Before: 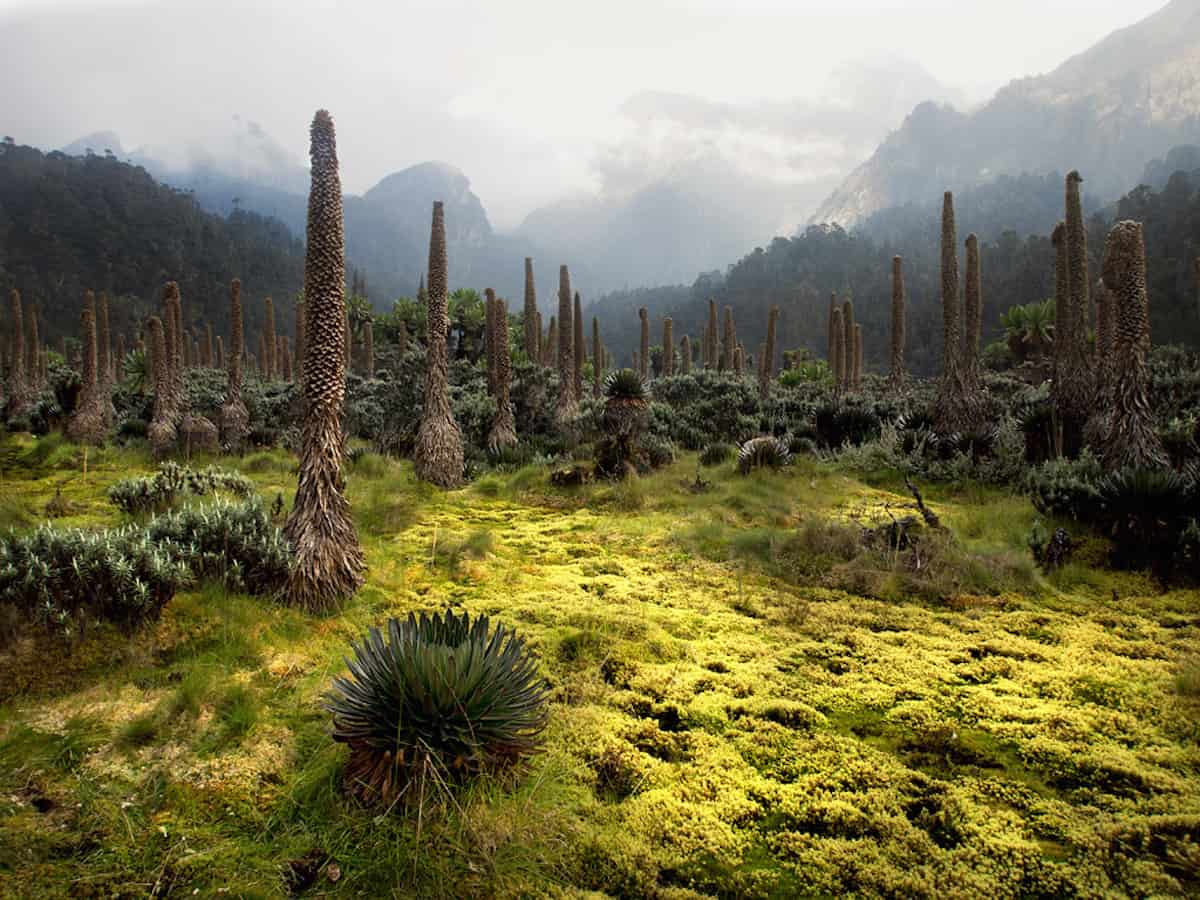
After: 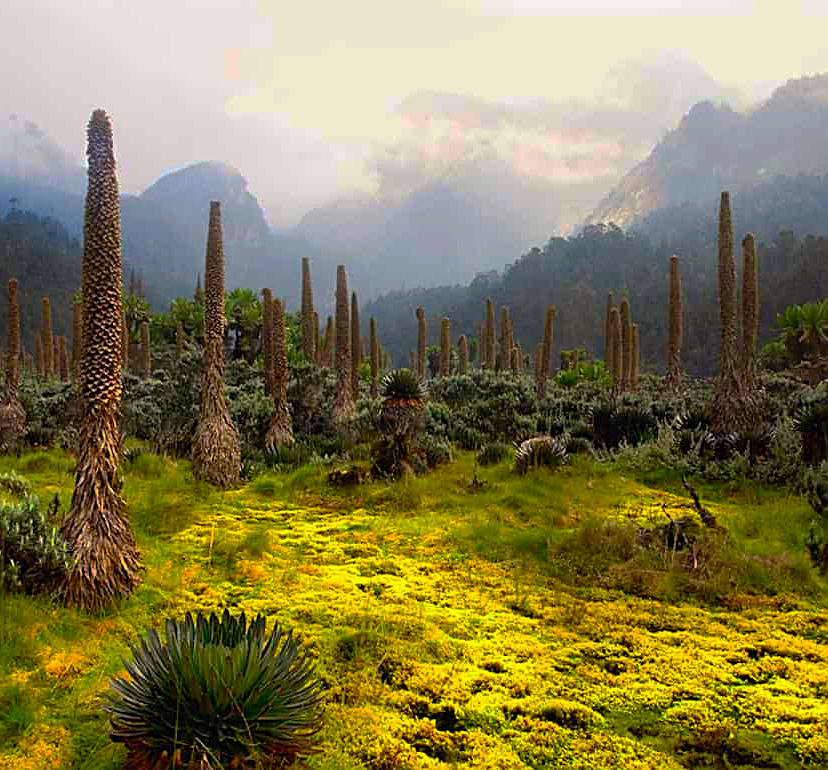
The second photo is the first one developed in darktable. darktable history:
sharpen: on, module defaults
base curve: curves: ch0 [(0, 0) (0.841, 0.609) (1, 1)], preserve colors none
contrast brightness saturation: contrast 0.196, brightness 0.194, saturation 0.793
crop: left 18.623%, right 12.31%, bottom 14.442%
color correction: highlights a* 3.34, highlights b* 2.14, saturation 1.22
tone curve: curves: ch0 [(0, 0) (0.003, 0.003) (0.011, 0.011) (0.025, 0.025) (0.044, 0.044) (0.069, 0.068) (0.1, 0.098) (0.136, 0.134) (0.177, 0.175) (0.224, 0.221) (0.277, 0.273) (0.335, 0.33) (0.399, 0.393) (0.468, 0.461) (0.543, 0.546) (0.623, 0.625) (0.709, 0.711) (0.801, 0.802) (0.898, 0.898) (1, 1)], color space Lab, independent channels, preserve colors none
